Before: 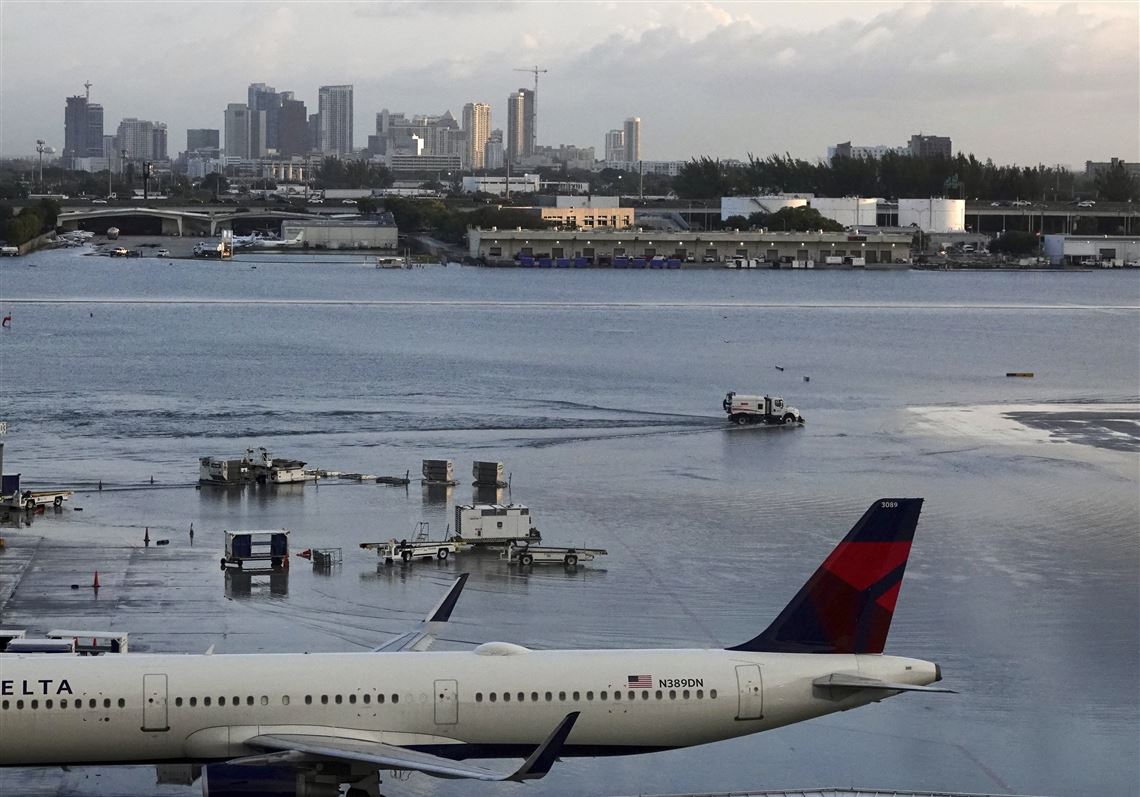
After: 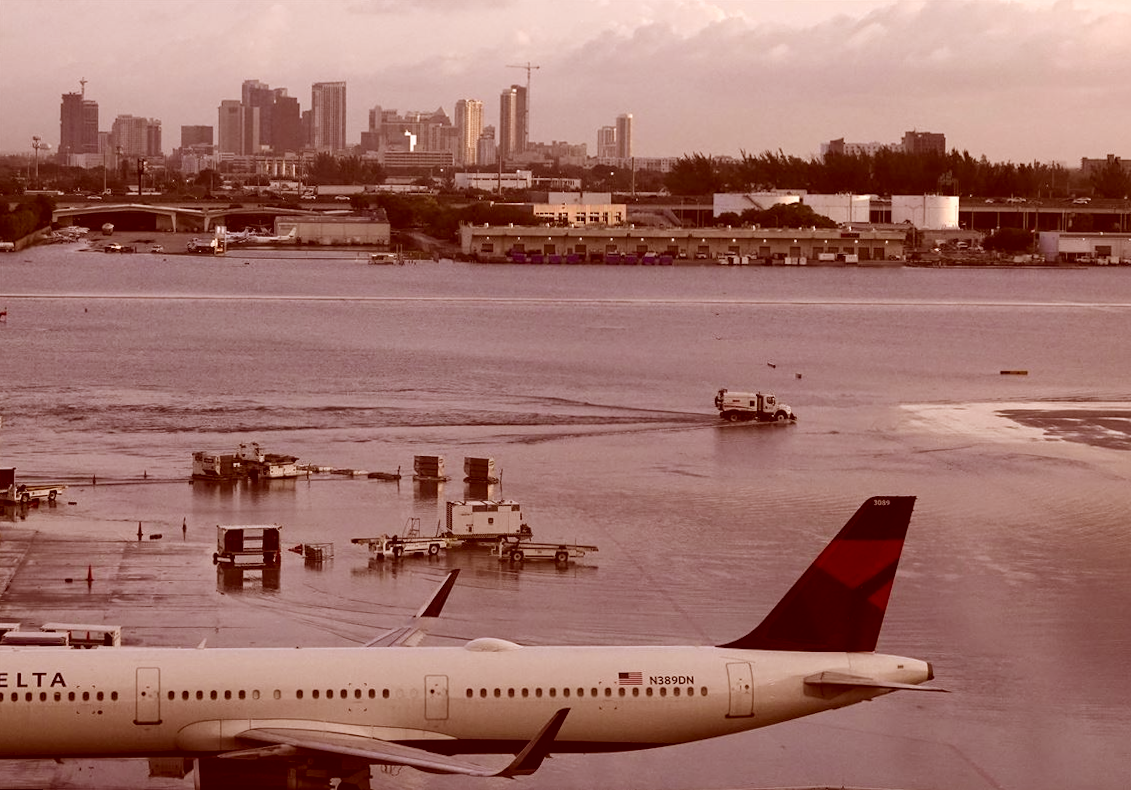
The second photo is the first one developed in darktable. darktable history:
rotate and perspective: rotation 0.192°, lens shift (horizontal) -0.015, crop left 0.005, crop right 0.996, crop top 0.006, crop bottom 0.99
white balance: red 0.976, blue 1.04
color correction: highlights a* 9.03, highlights b* 8.71, shadows a* 40, shadows b* 40, saturation 0.8
